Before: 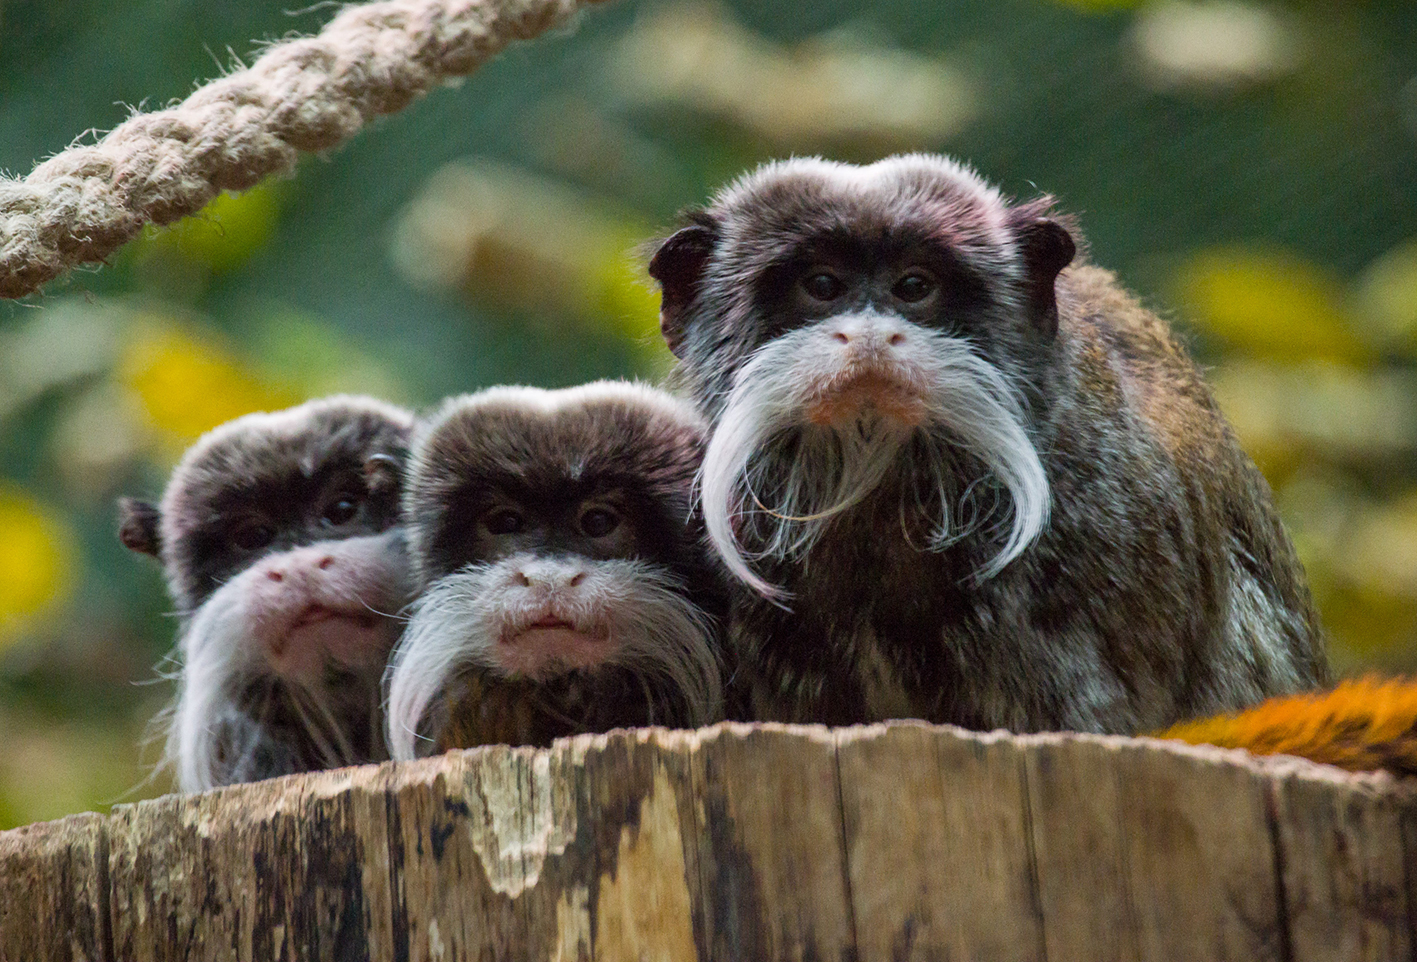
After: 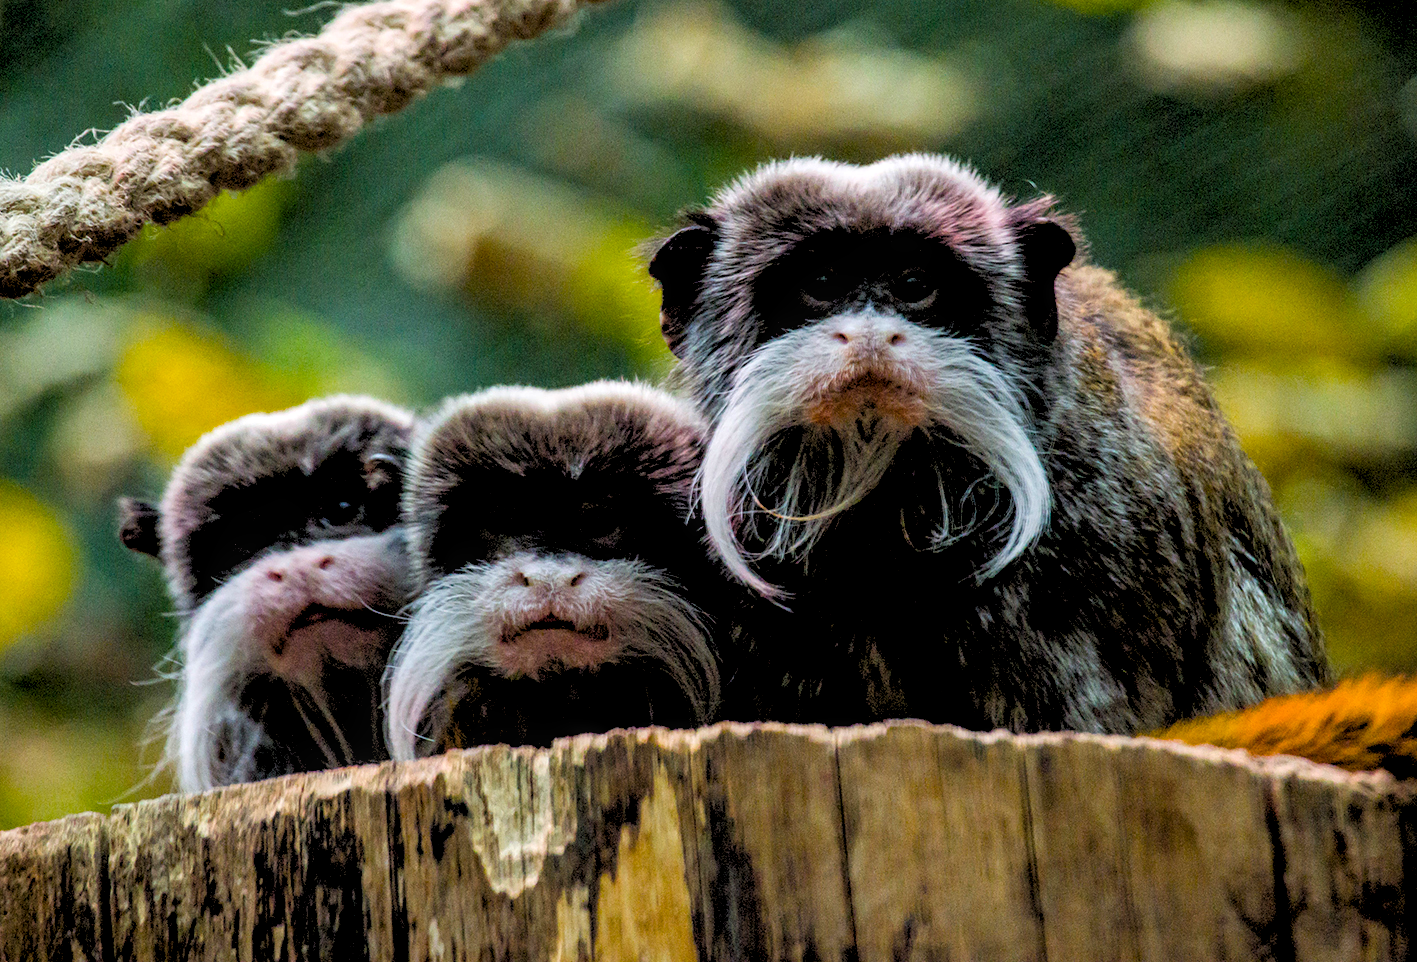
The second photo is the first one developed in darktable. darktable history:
rgb levels: levels [[0.029, 0.461, 0.922], [0, 0.5, 1], [0, 0.5, 1]]
local contrast: on, module defaults
color balance rgb: perceptual saturation grading › global saturation 30%, global vibrance 20%
